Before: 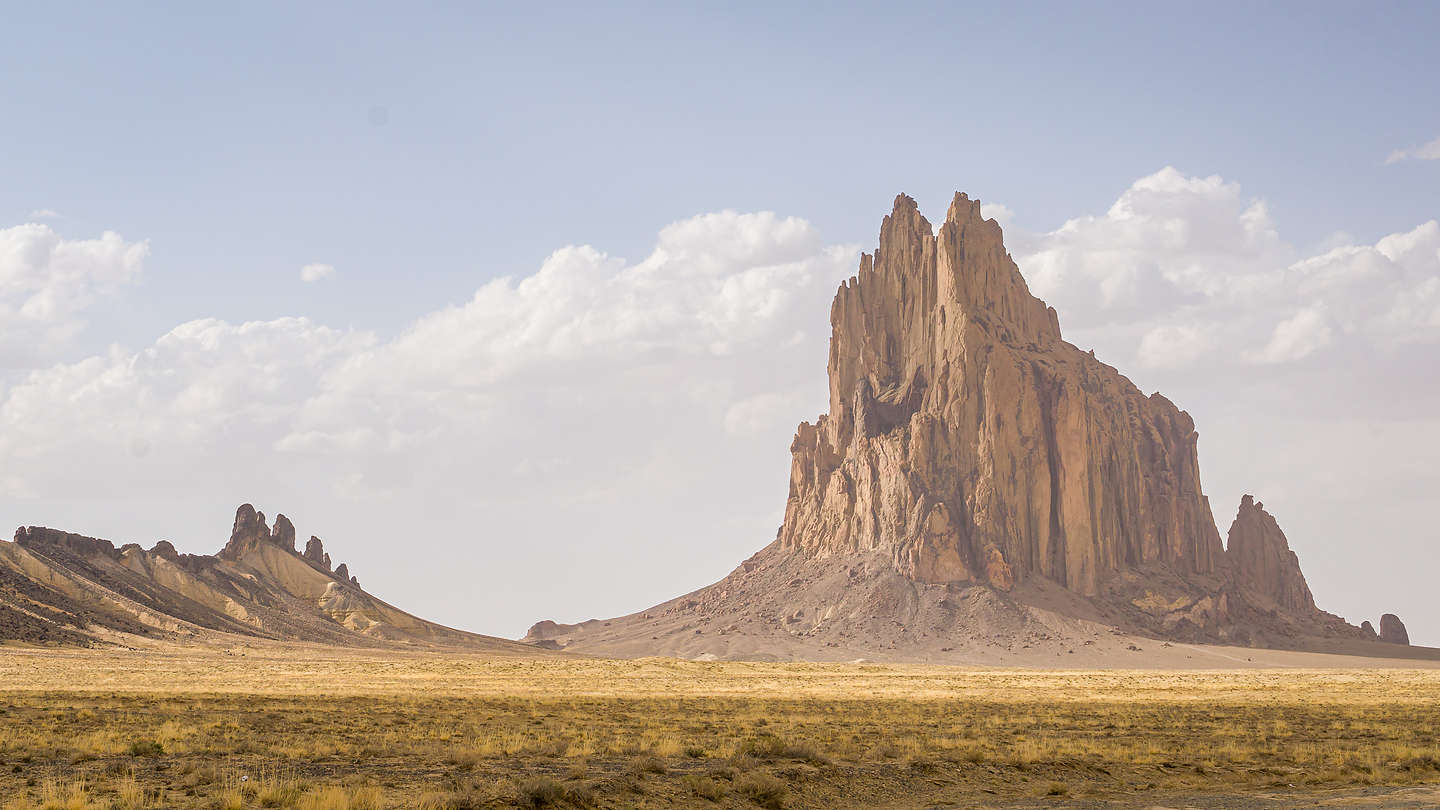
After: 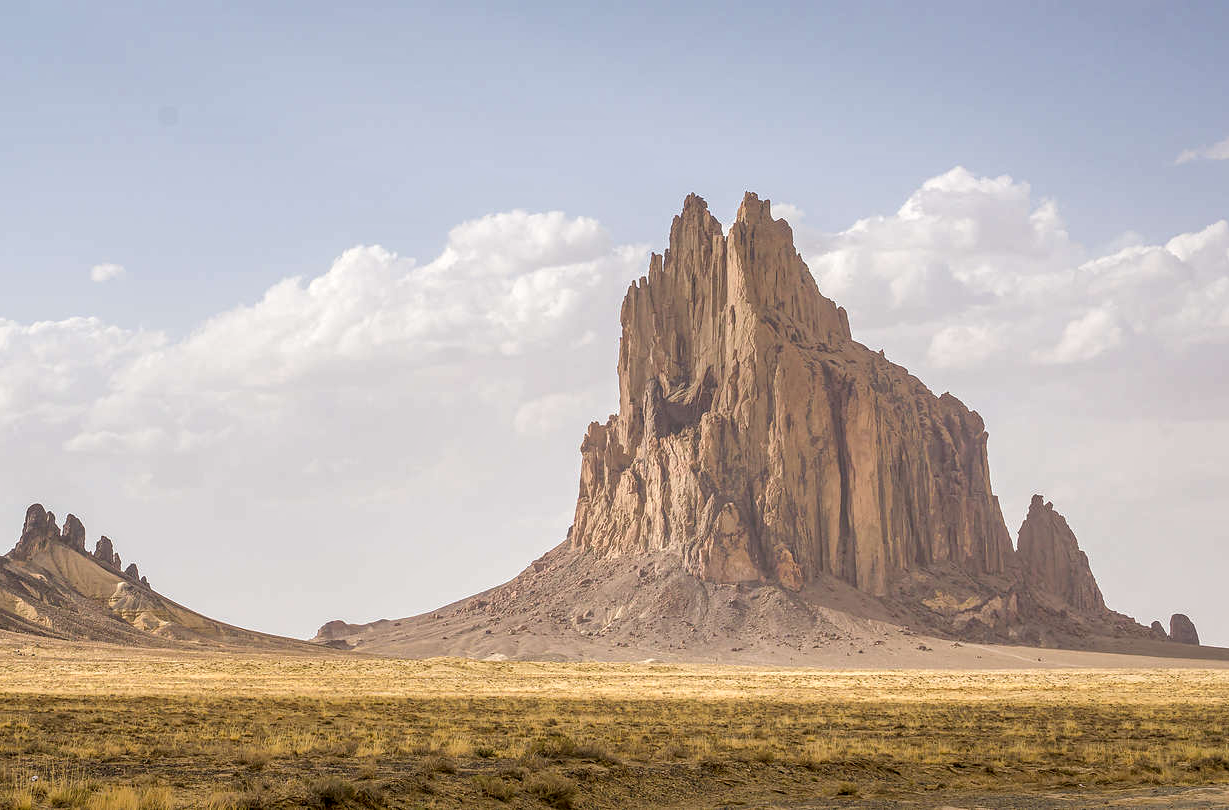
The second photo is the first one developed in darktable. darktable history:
crop and rotate: left 14.584%
local contrast: detail 130%
